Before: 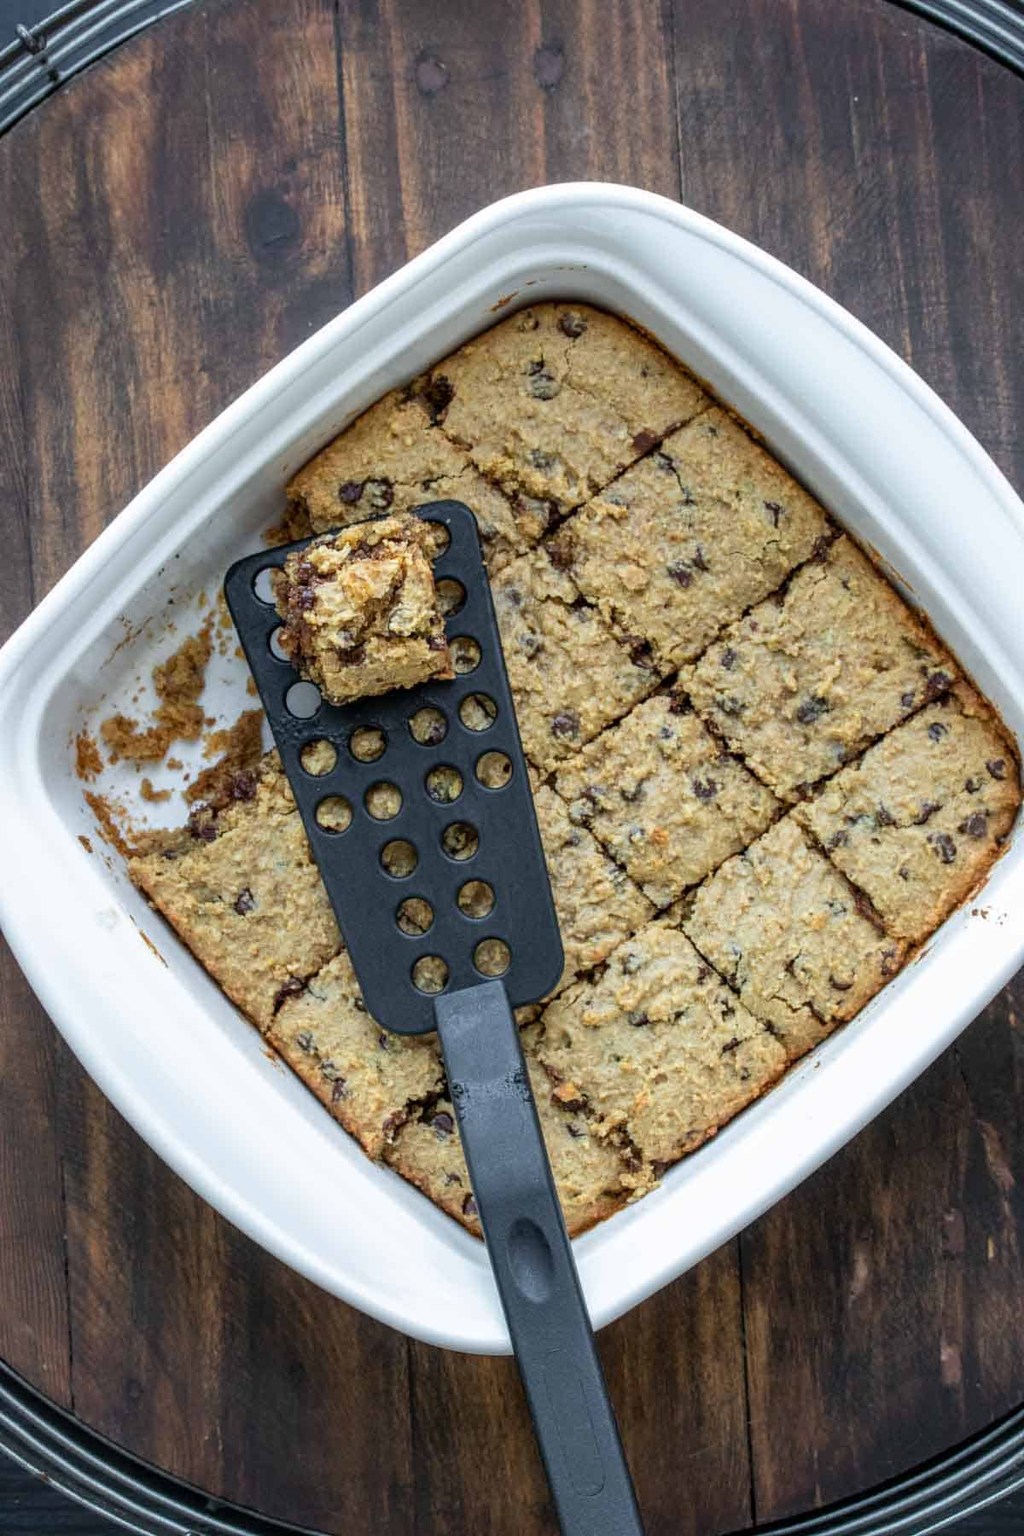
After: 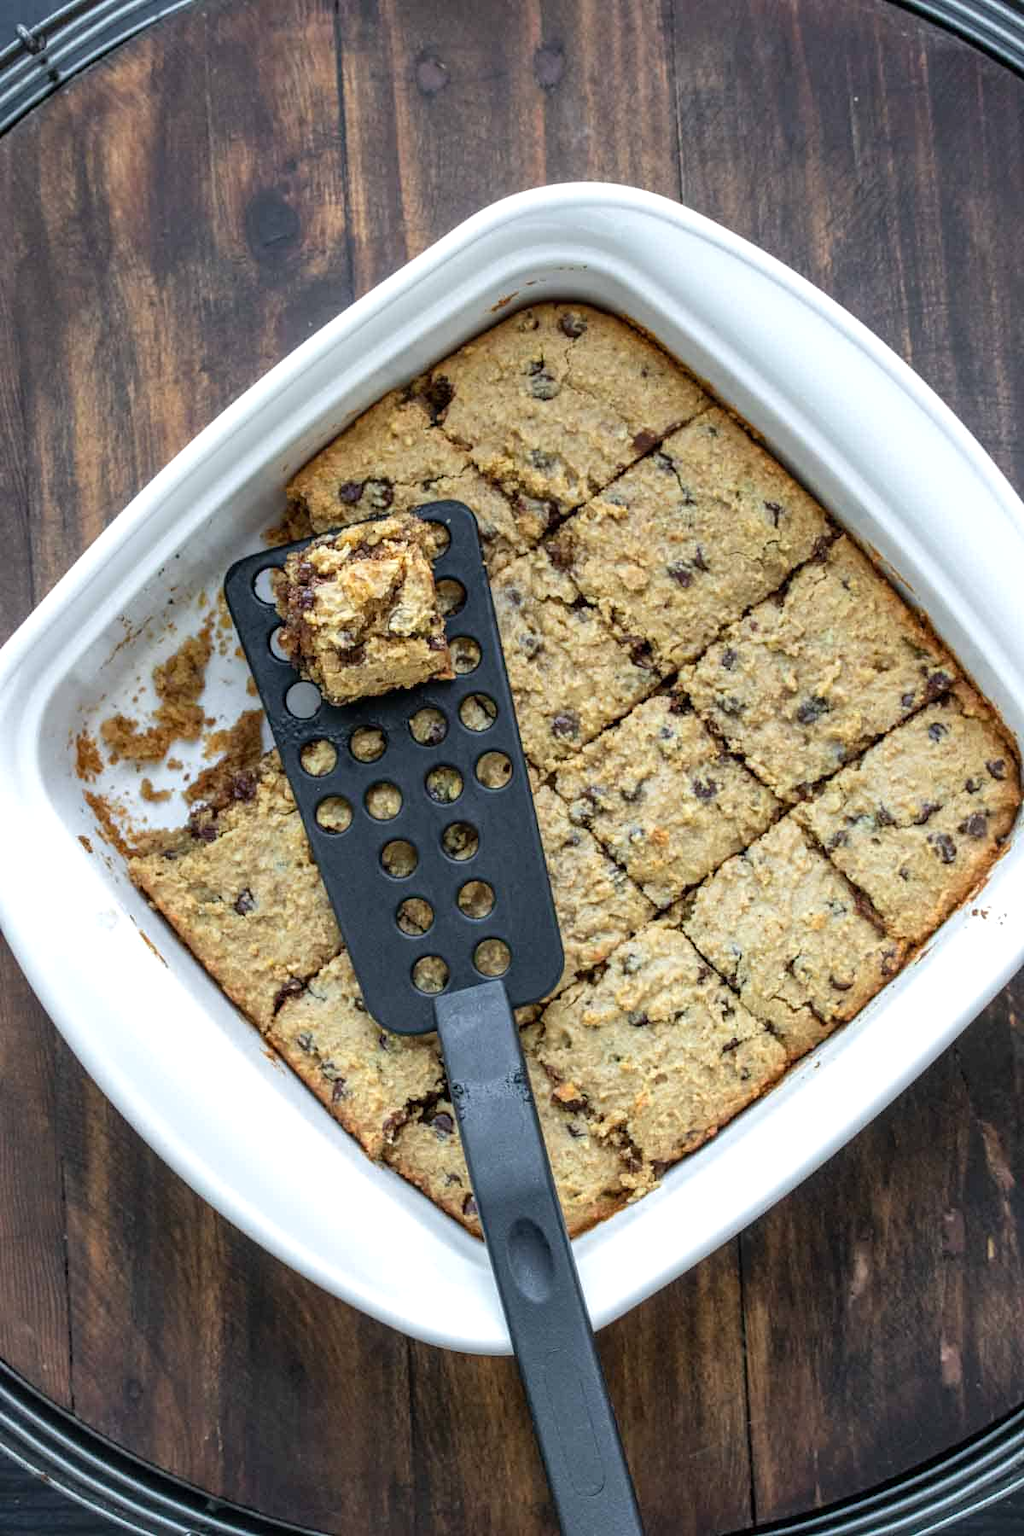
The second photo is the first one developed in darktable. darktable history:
shadows and highlights: shadows 31.34, highlights 1.21, soften with gaussian
exposure: exposure 0.202 EV, compensate highlight preservation false
